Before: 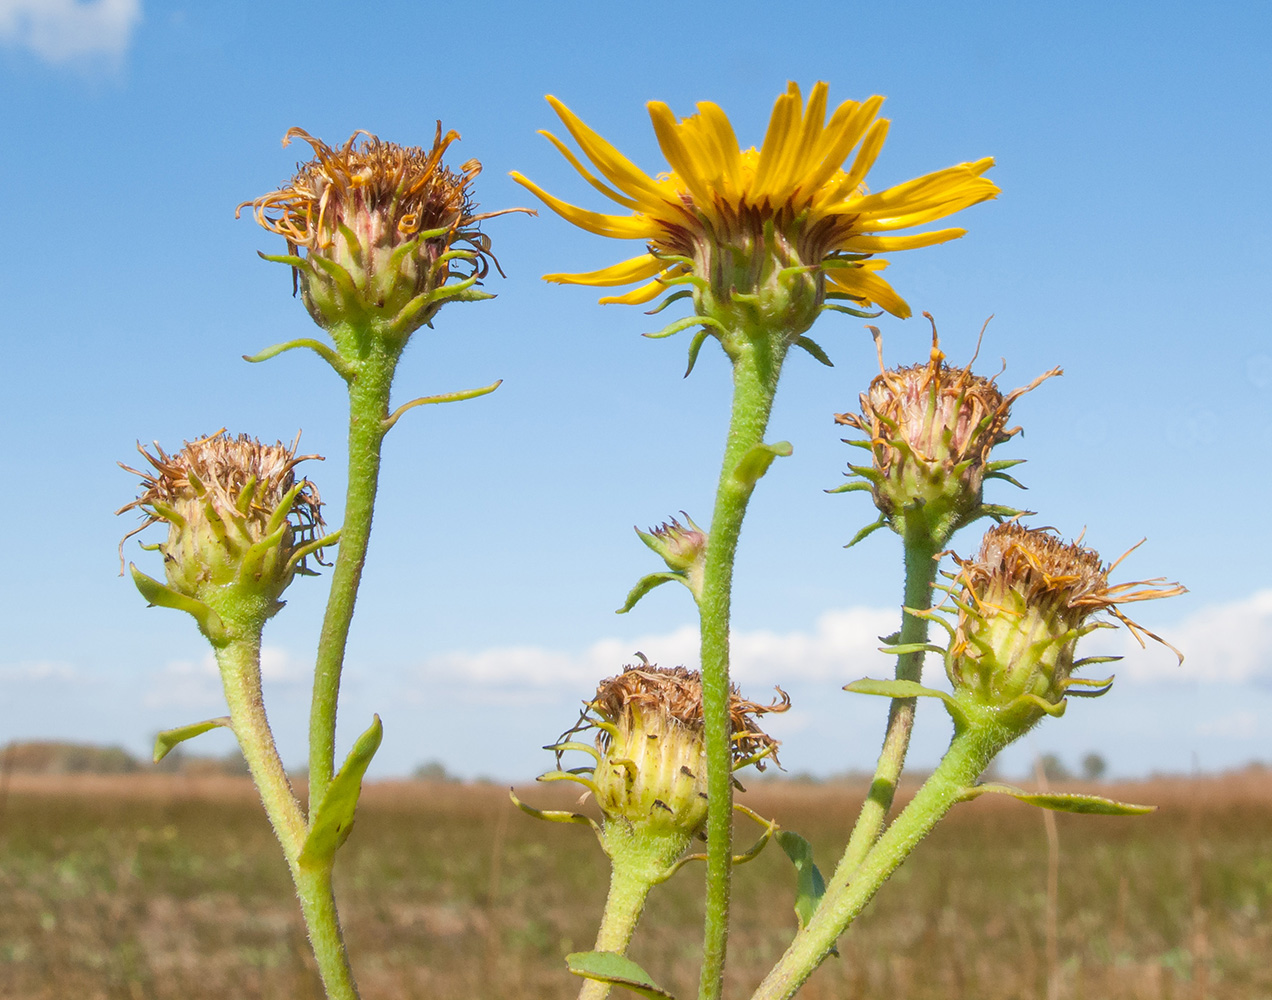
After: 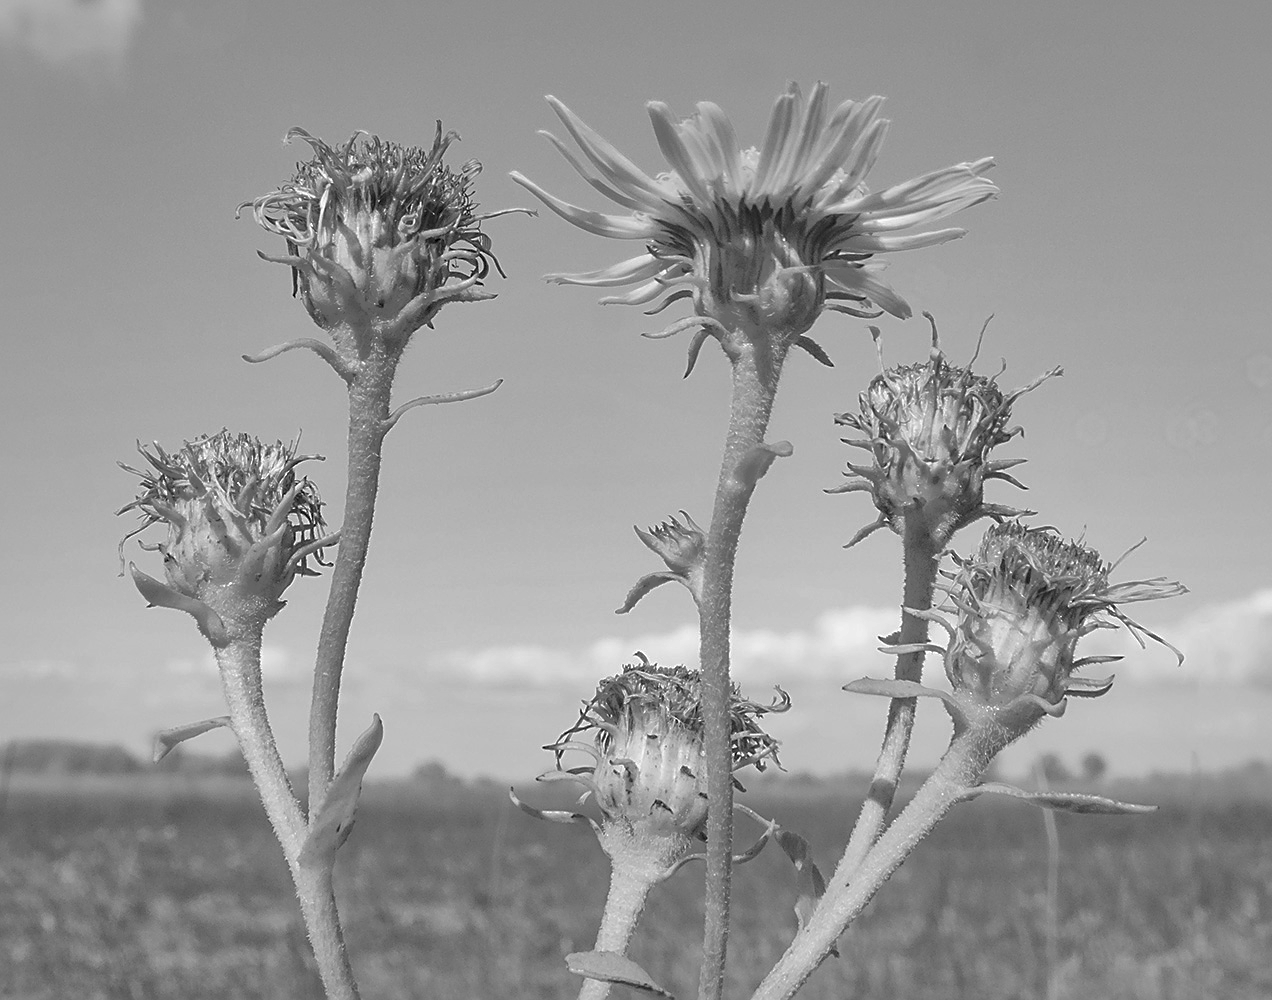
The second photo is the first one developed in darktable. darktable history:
sharpen: on, module defaults
shadows and highlights: shadows 40, highlights -60
monochrome: on, module defaults
